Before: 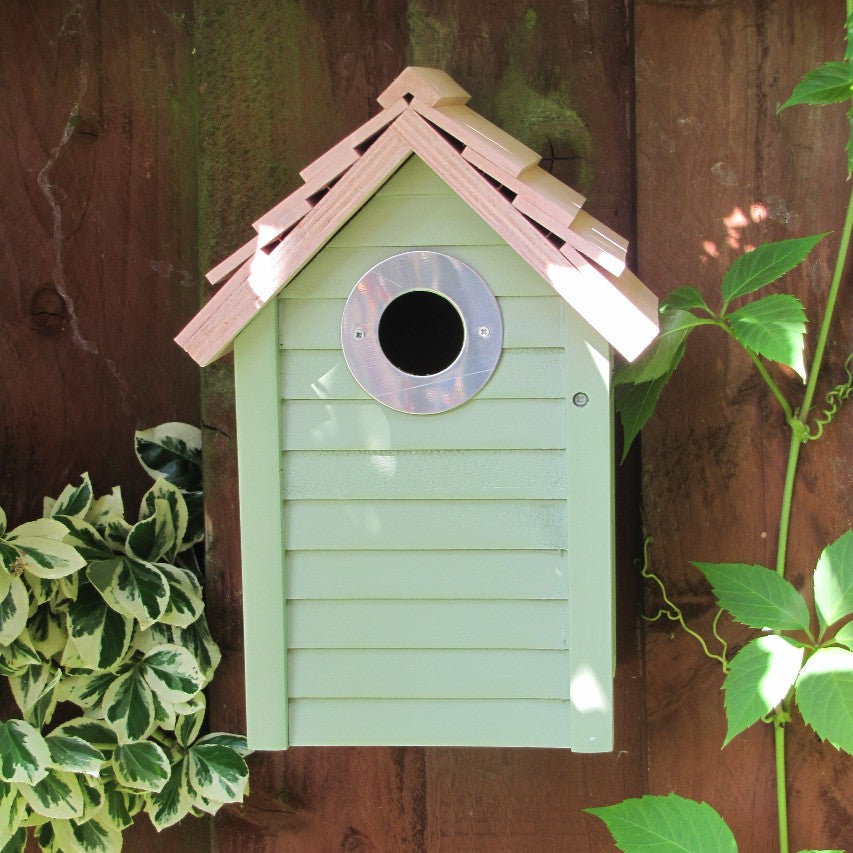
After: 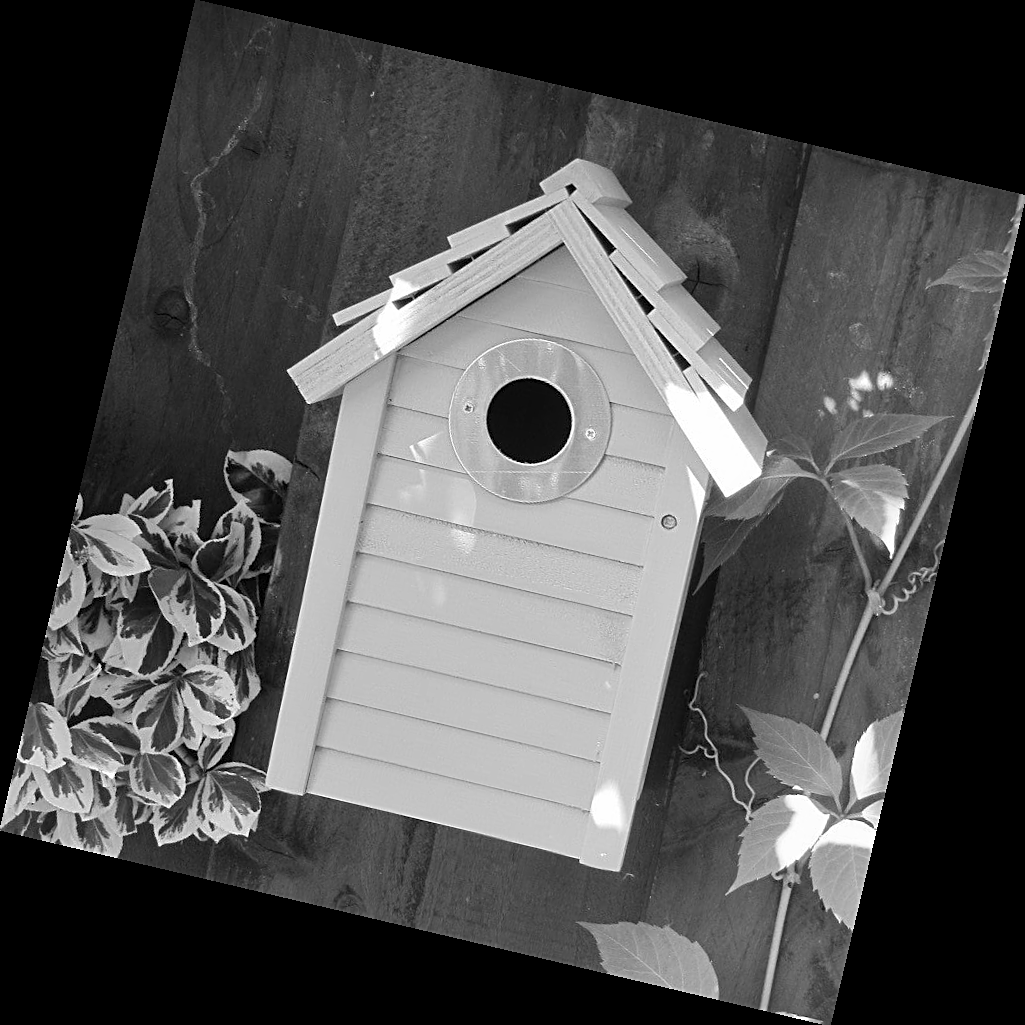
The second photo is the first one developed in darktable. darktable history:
sharpen: on, module defaults
monochrome: on, module defaults
rotate and perspective: rotation 13.27°, automatic cropping off
color correction: highlights a* -2.73, highlights b* -2.09, shadows a* 2.41, shadows b* 2.73
